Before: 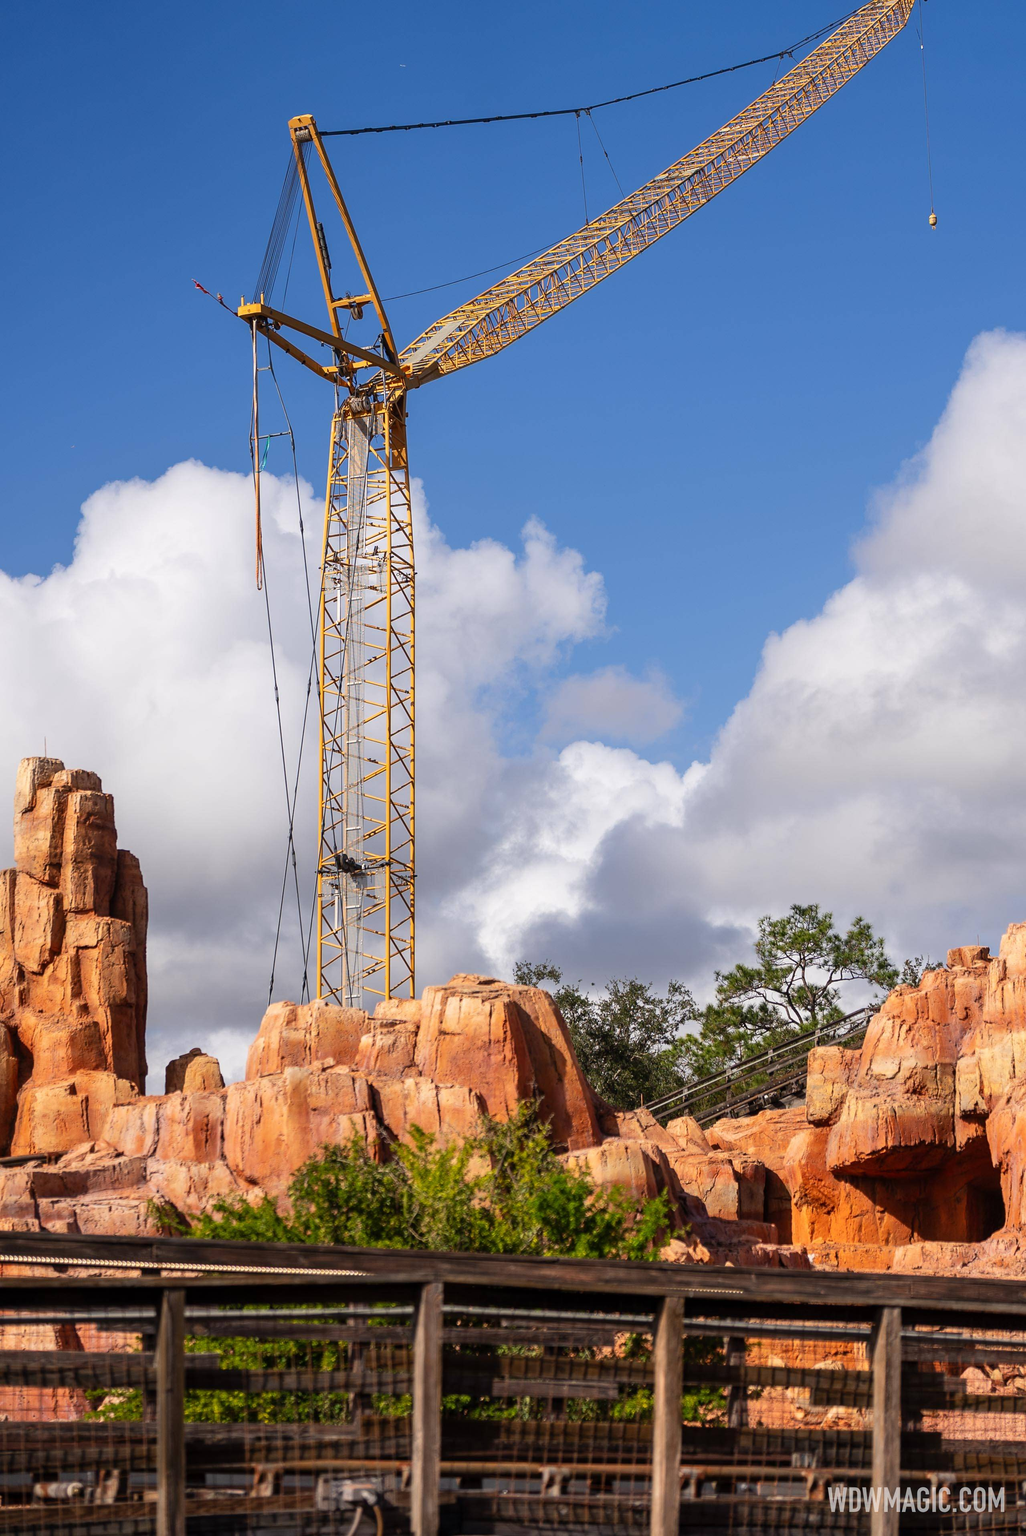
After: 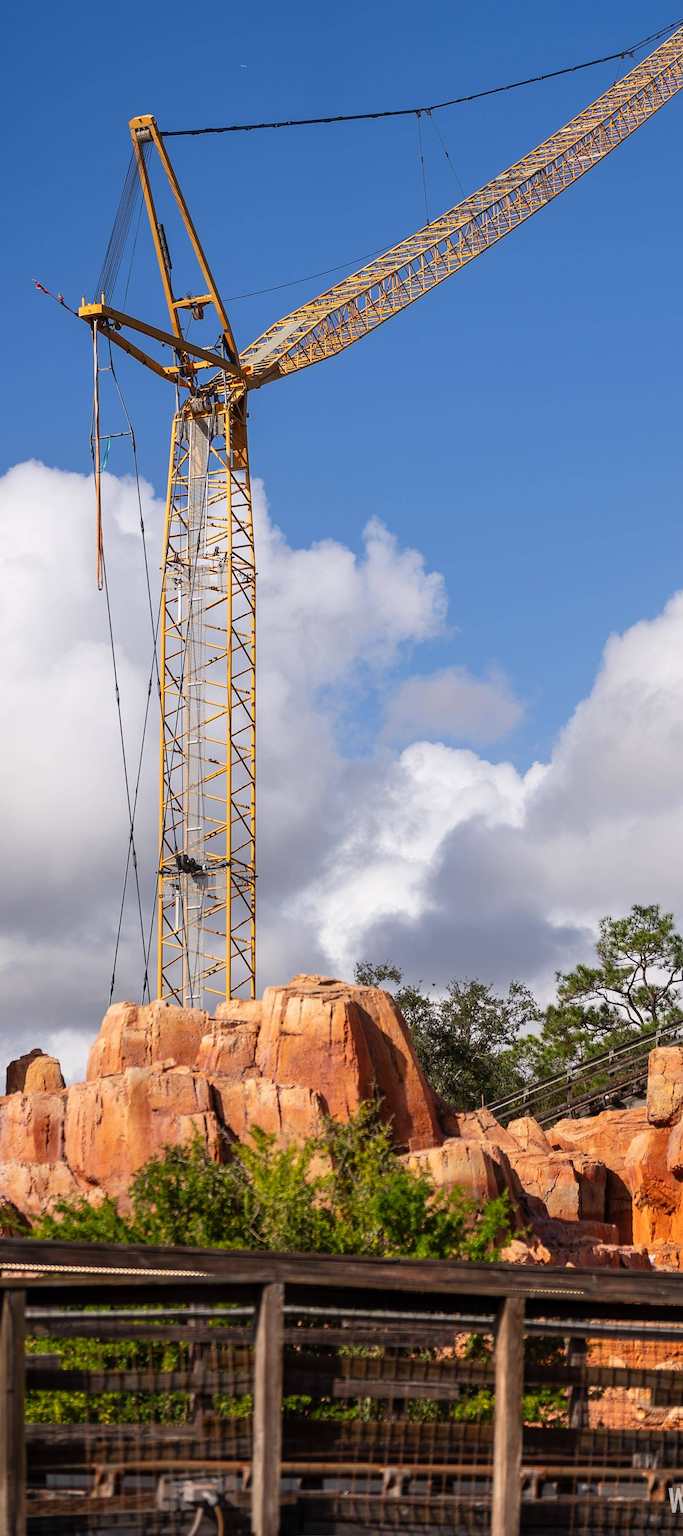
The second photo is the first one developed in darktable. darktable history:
crop and rotate: left 15.562%, right 17.795%
